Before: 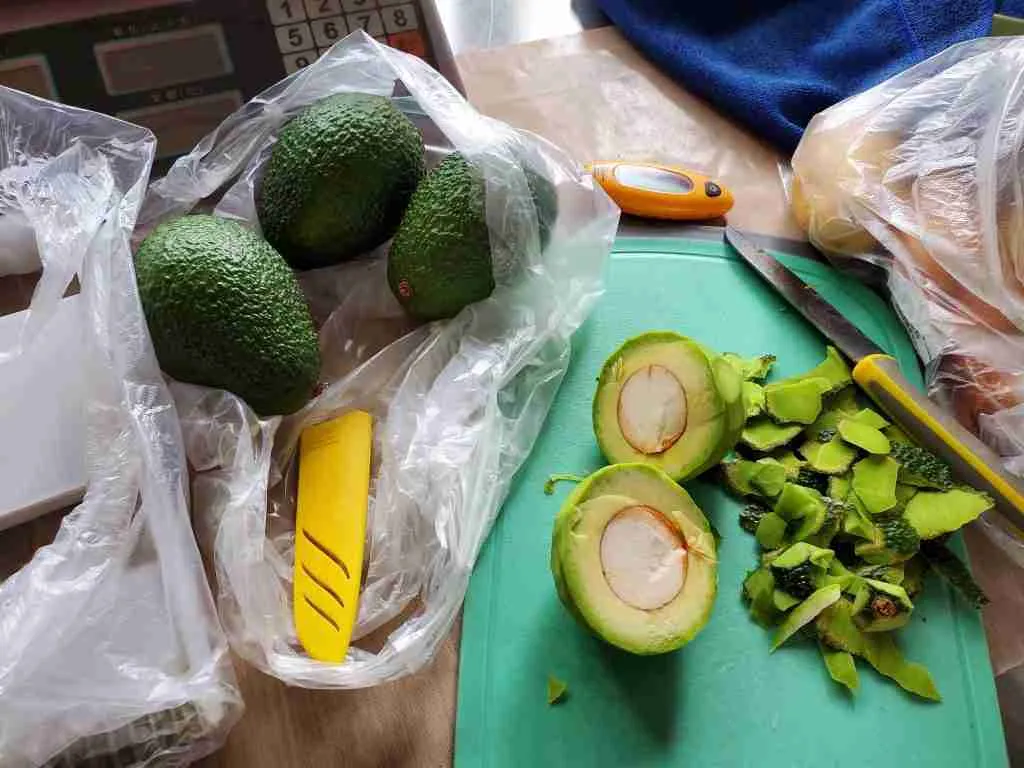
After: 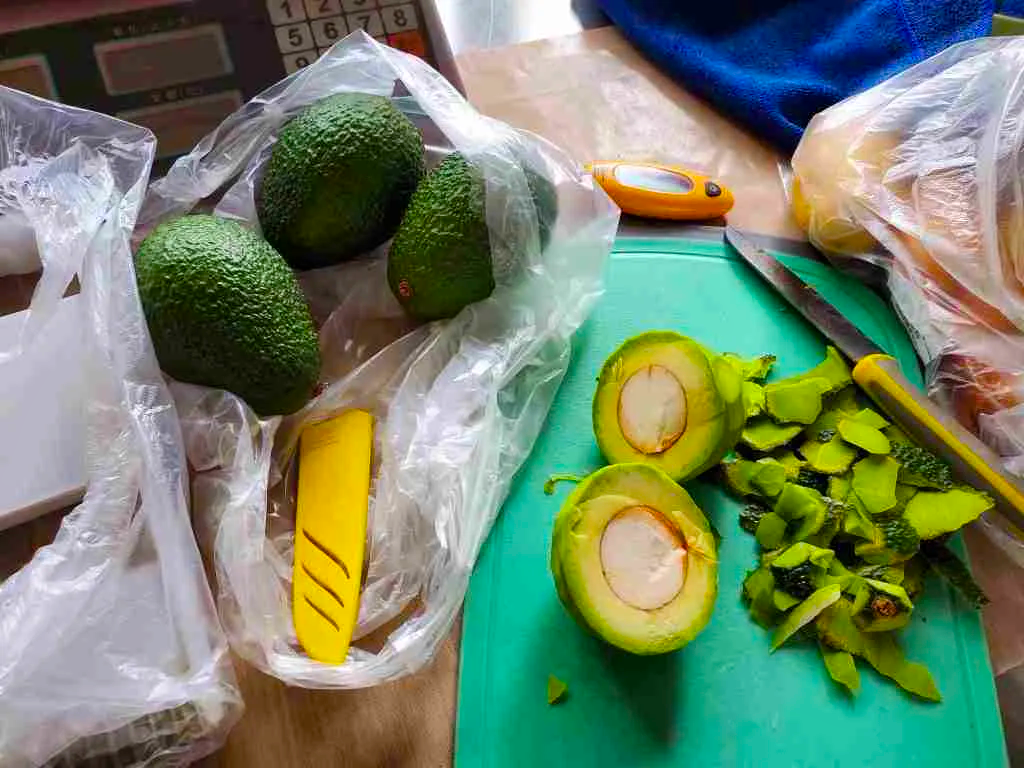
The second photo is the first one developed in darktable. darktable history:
tone equalizer: on, module defaults
color balance rgb: linear chroma grading › global chroma 15.045%, perceptual saturation grading › global saturation 24.969%
exposure: compensate exposure bias true, compensate highlight preservation false
shadows and highlights: radius 264.28, soften with gaussian
